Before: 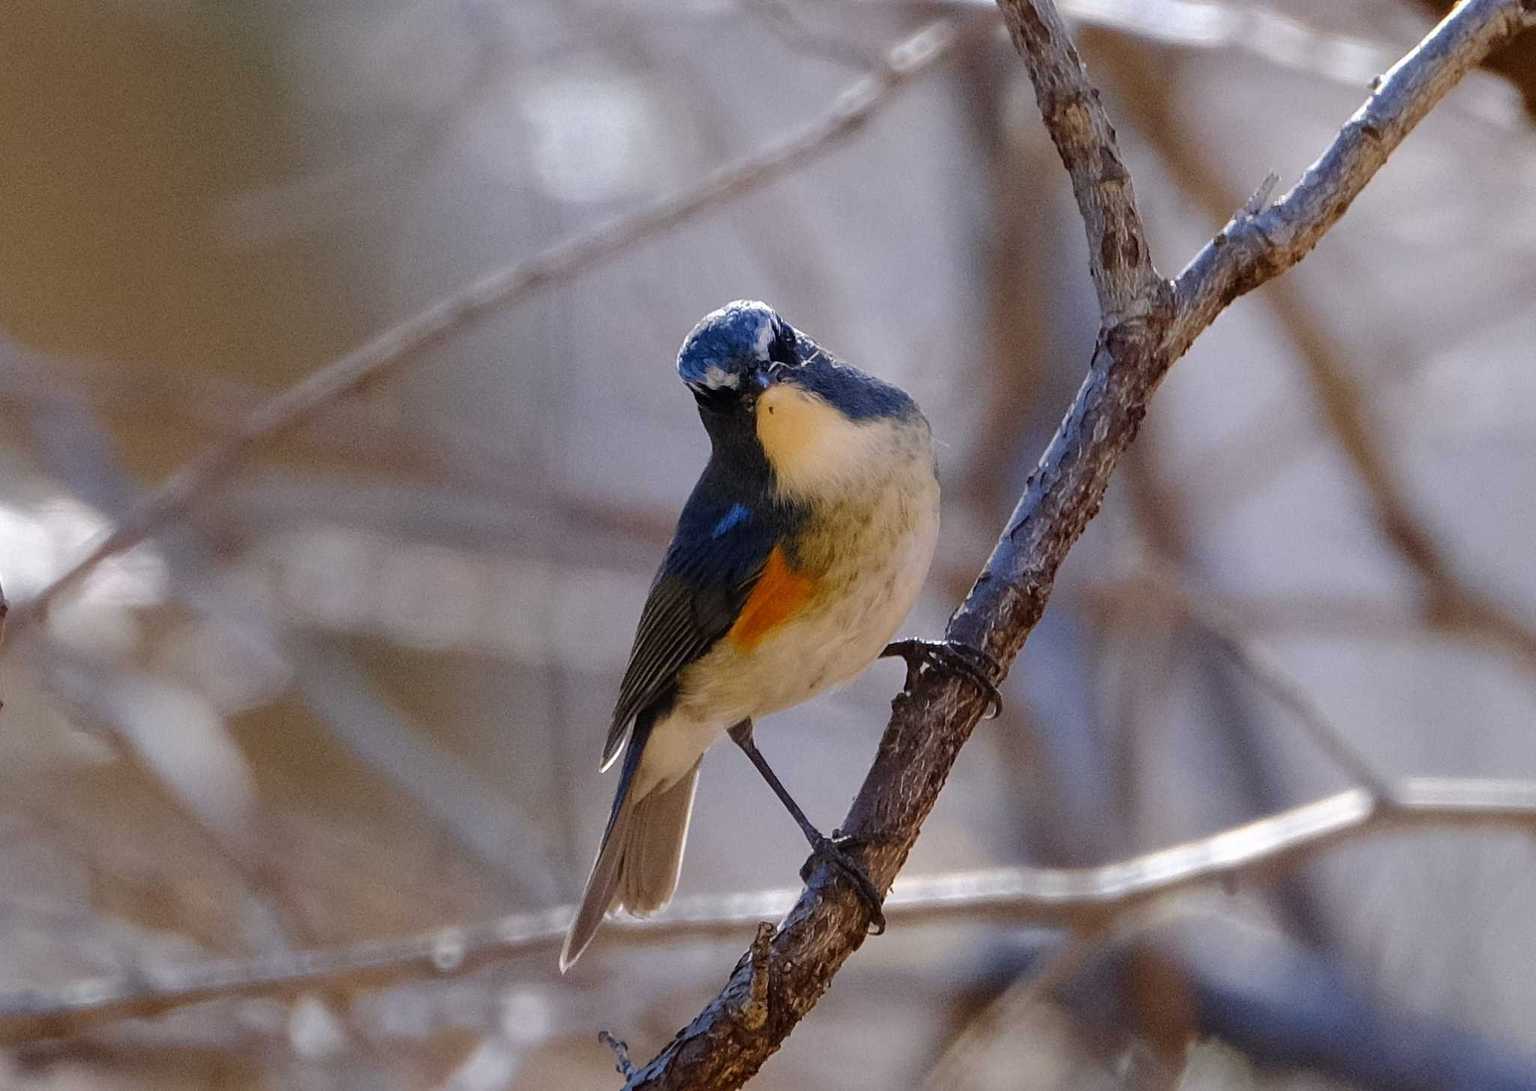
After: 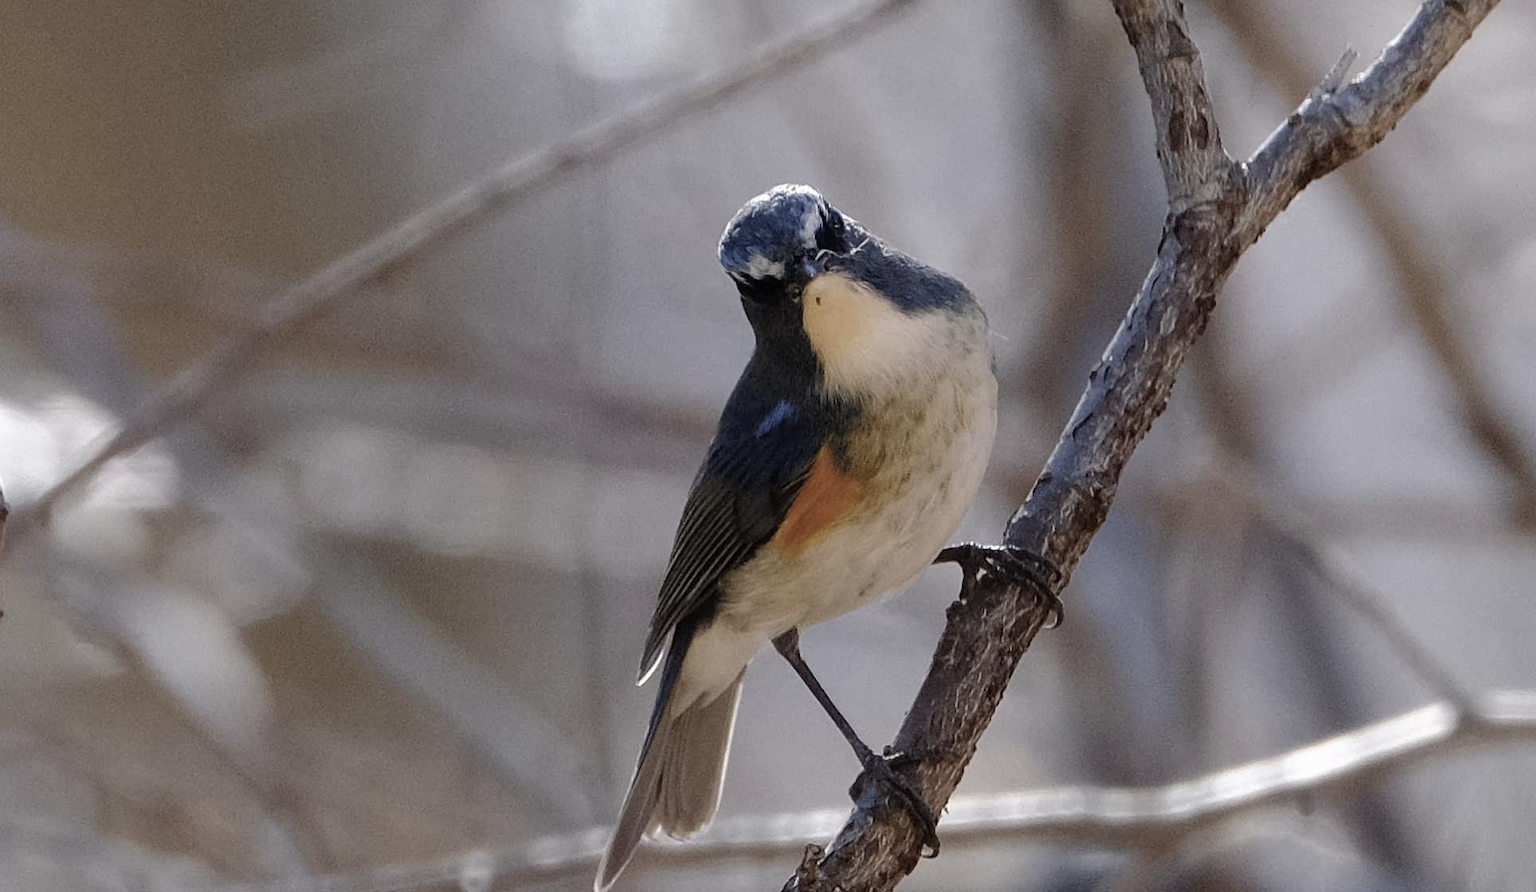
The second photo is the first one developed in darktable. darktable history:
crop and rotate: angle 0.03°, top 11.643%, right 5.651%, bottom 11.189%
color correction: saturation 0.57
